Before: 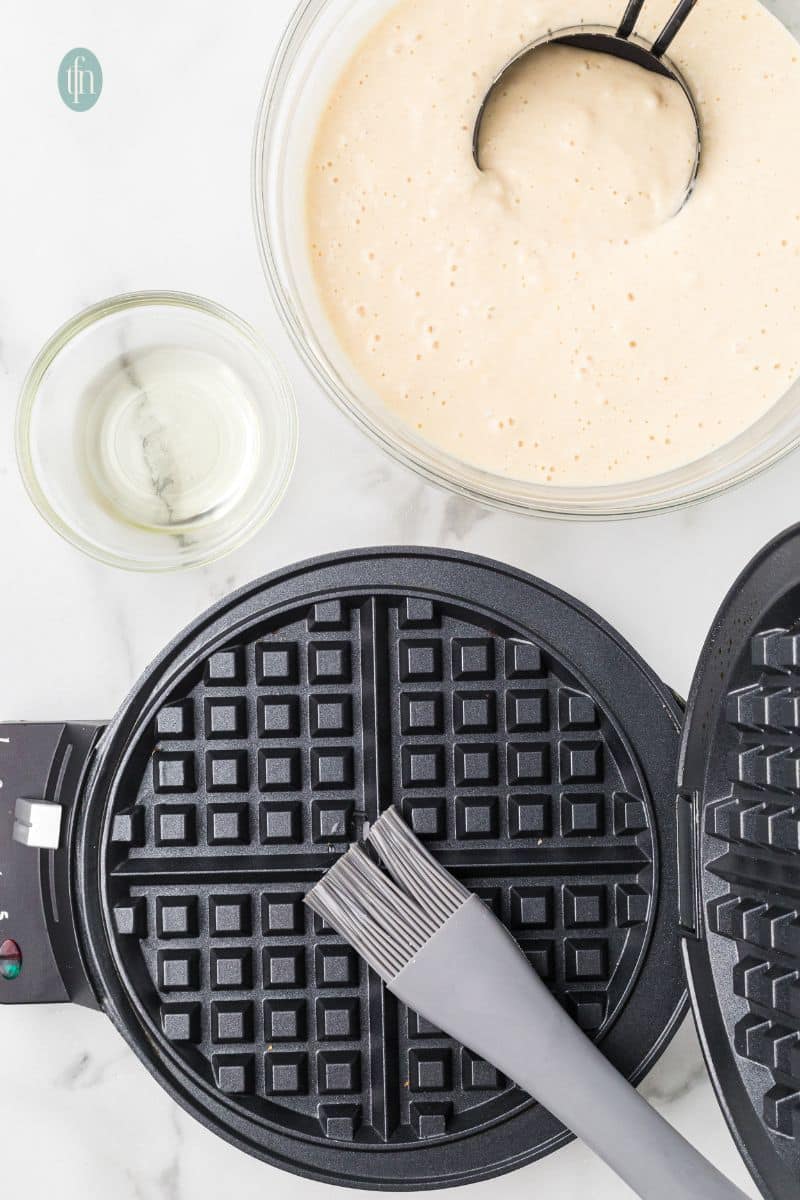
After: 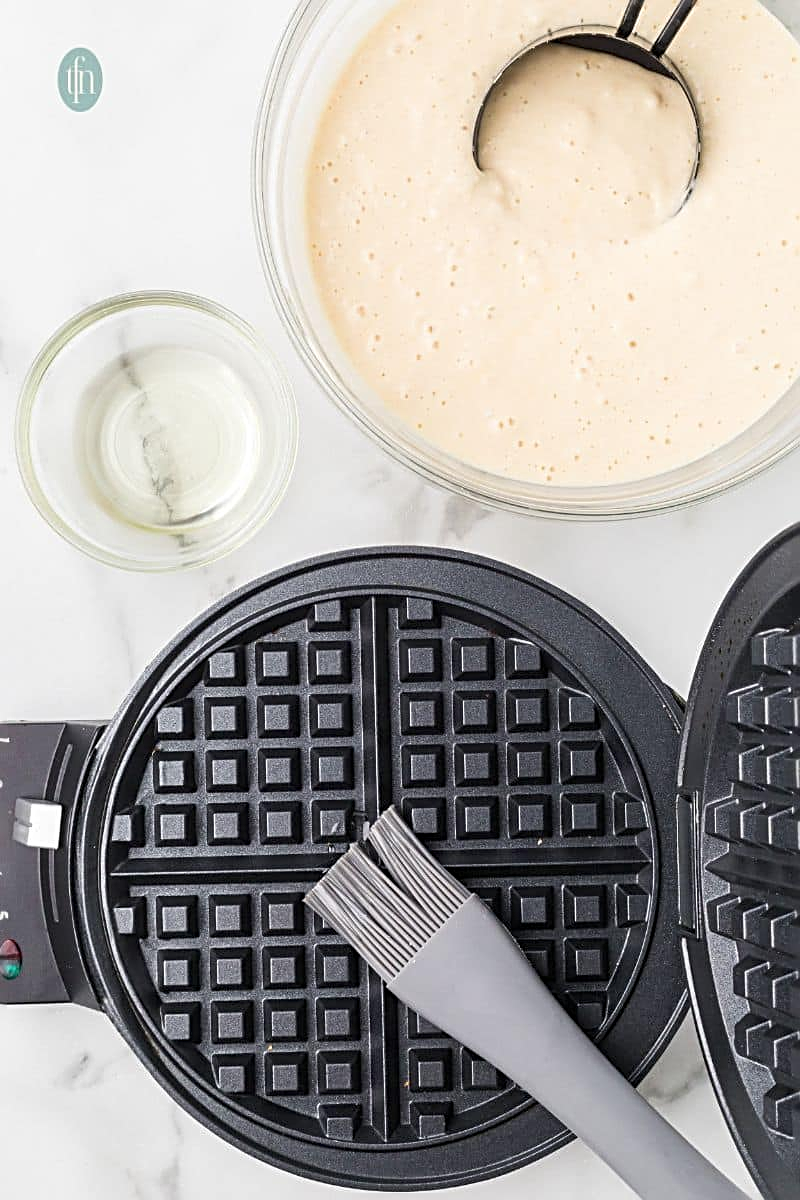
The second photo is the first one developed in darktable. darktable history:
sharpen: radius 2.764
